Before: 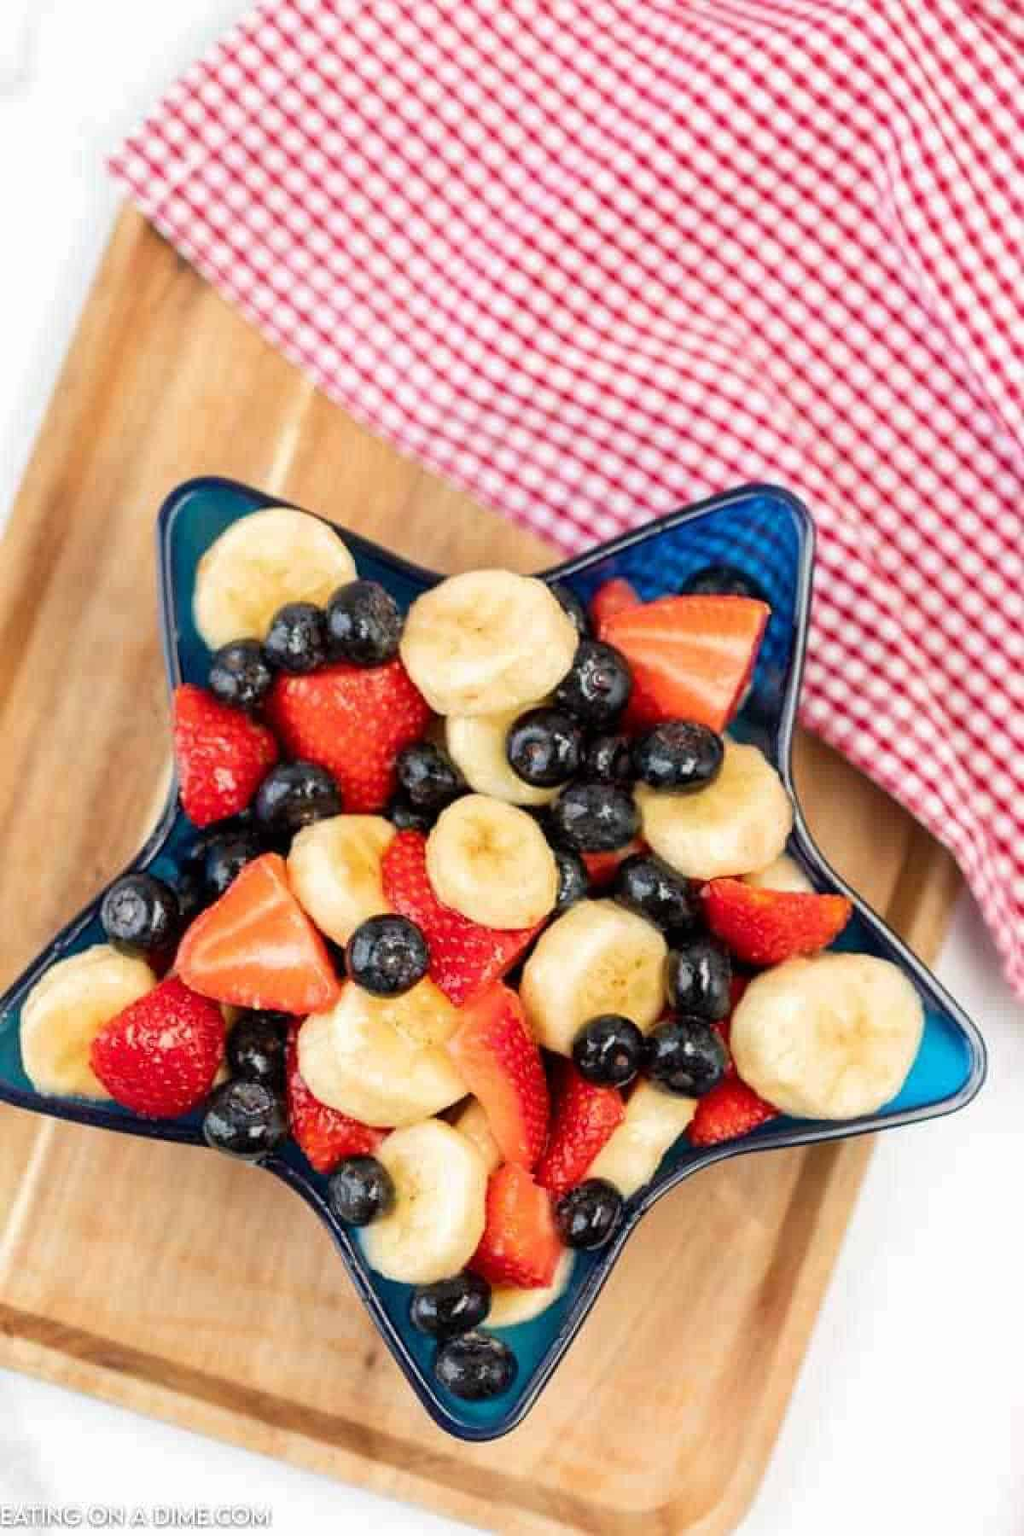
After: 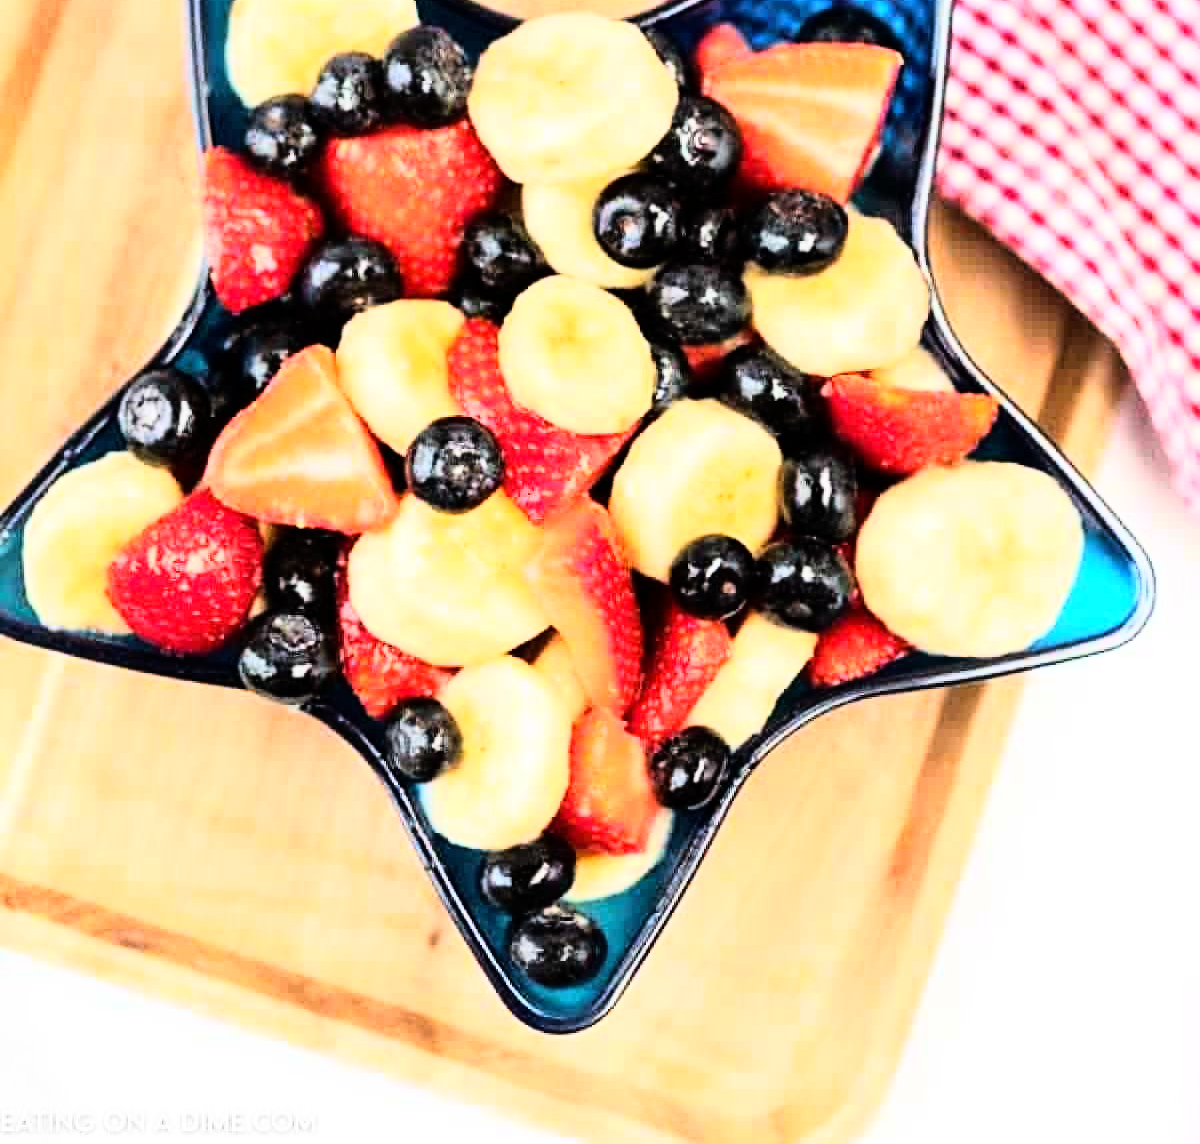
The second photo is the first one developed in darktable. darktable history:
rgb curve: curves: ch0 [(0, 0) (0.21, 0.15) (0.24, 0.21) (0.5, 0.75) (0.75, 0.96) (0.89, 0.99) (1, 1)]; ch1 [(0, 0.02) (0.21, 0.13) (0.25, 0.2) (0.5, 0.67) (0.75, 0.9) (0.89, 0.97) (1, 1)]; ch2 [(0, 0.02) (0.21, 0.13) (0.25, 0.2) (0.5, 0.67) (0.75, 0.9) (0.89, 0.97) (1, 1)], compensate middle gray true
crop and rotate: top 36.435%
